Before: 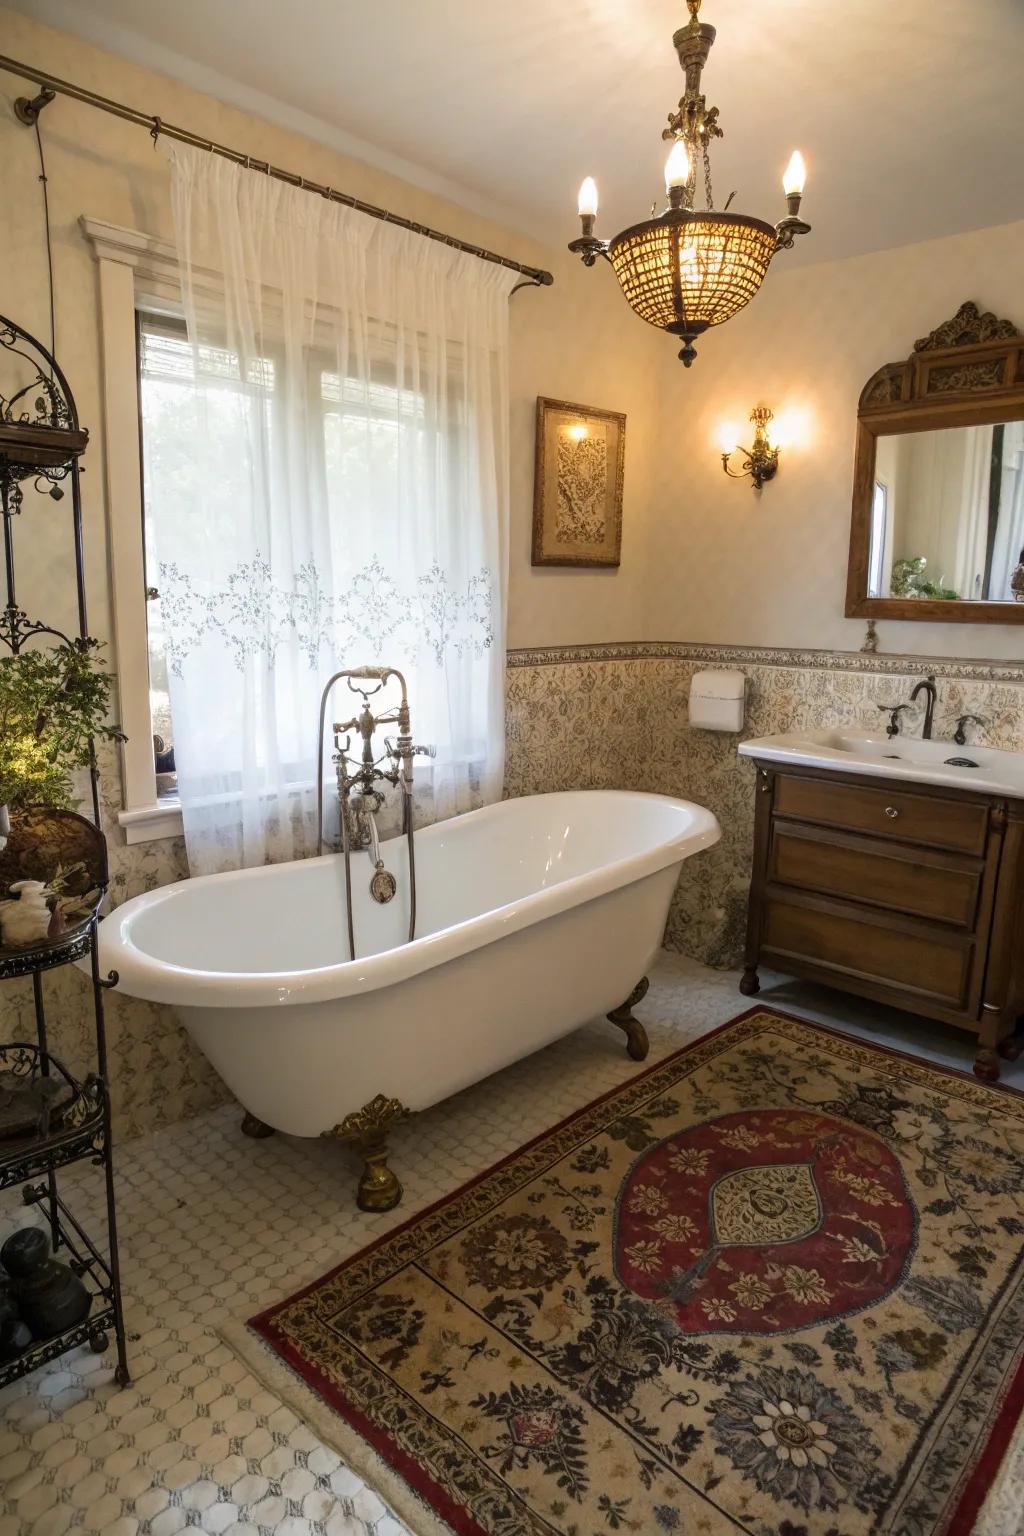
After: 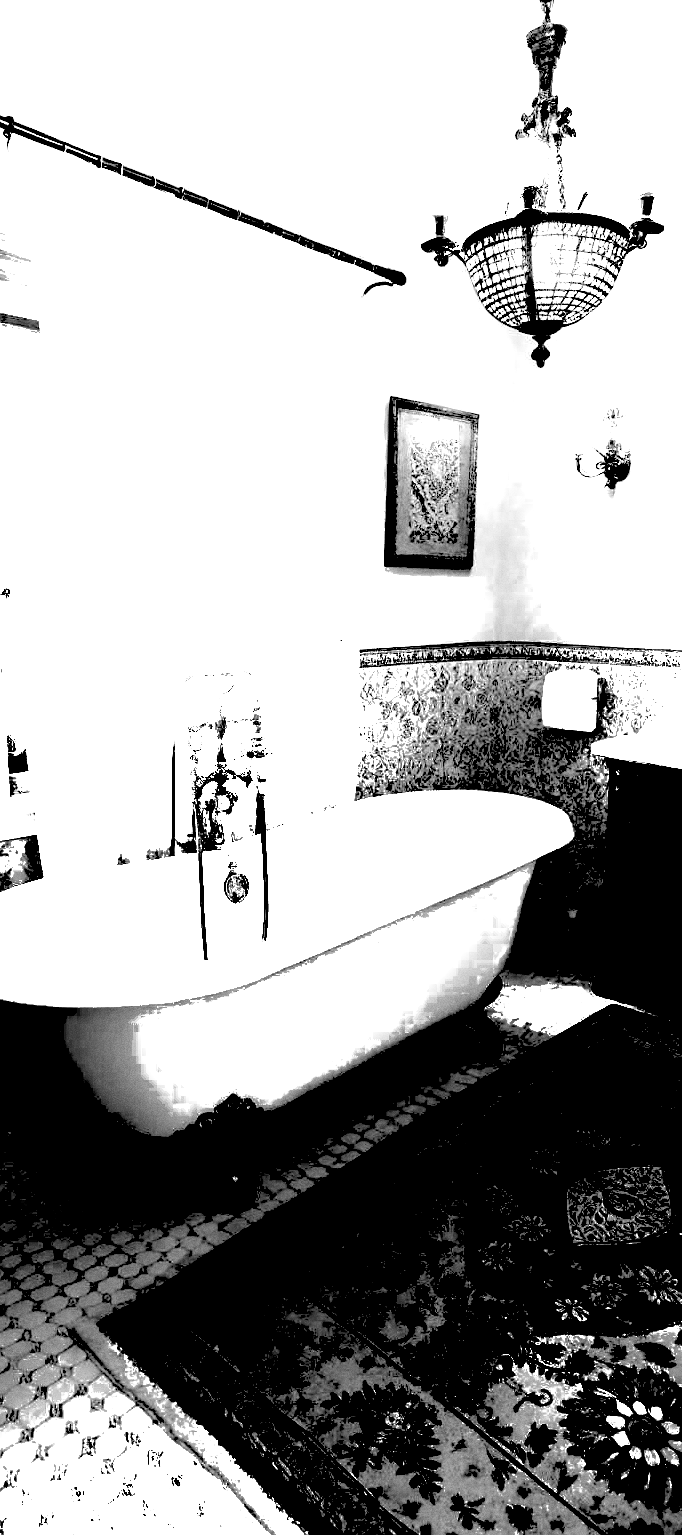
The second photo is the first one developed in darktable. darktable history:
monochrome: a 26.22, b 42.67, size 0.8
crop and rotate: left 14.385%, right 18.948%
grain: coarseness 0.09 ISO
exposure: black level correction 0.1, exposure 3 EV, compensate highlight preservation false
